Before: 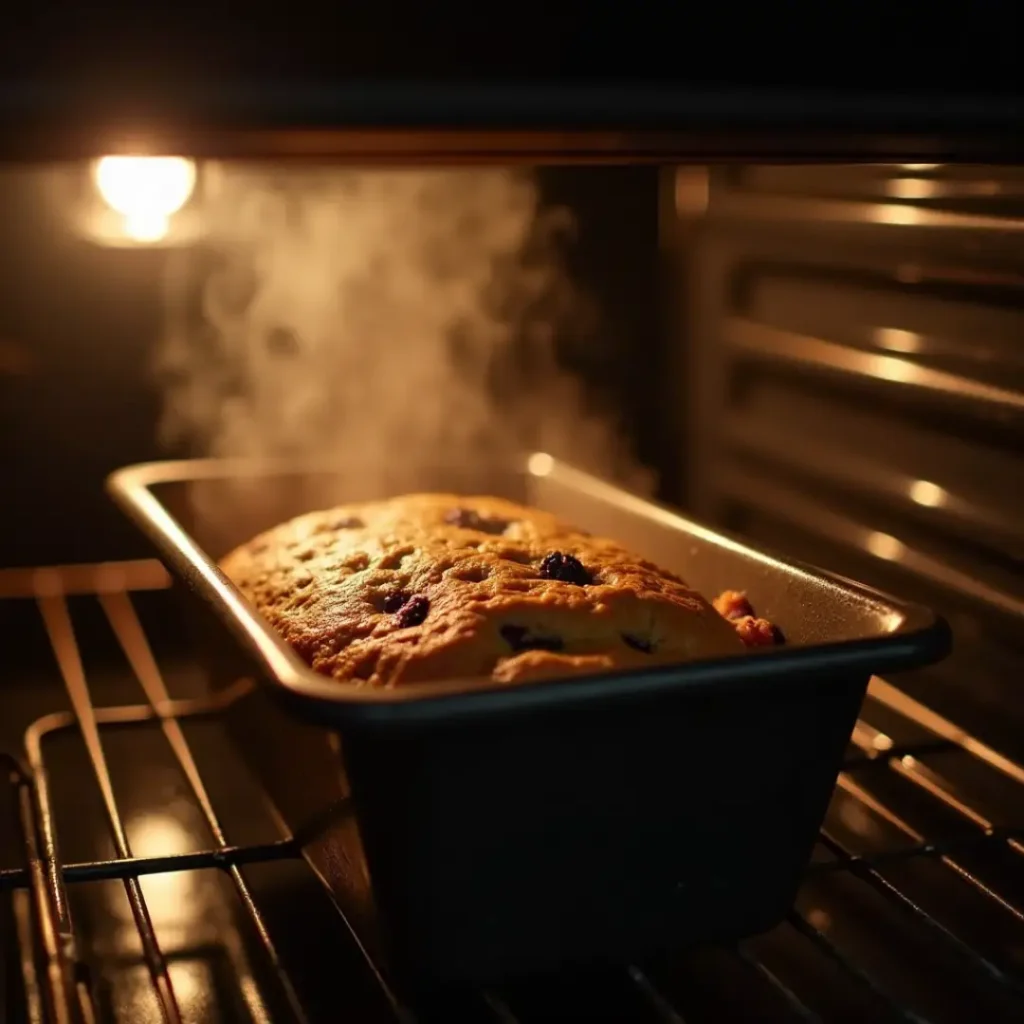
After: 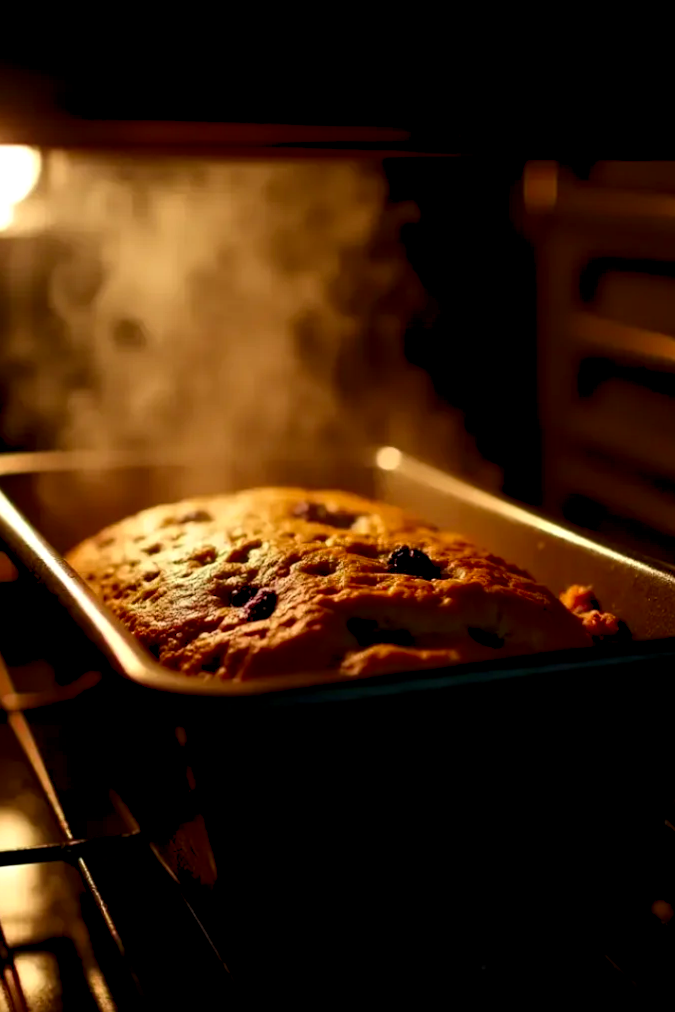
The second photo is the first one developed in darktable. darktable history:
rgb levels: levels [[0.013, 0.434, 0.89], [0, 0.5, 1], [0, 0.5, 1]]
rotate and perspective: rotation 0.174°, lens shift (vertical) 0.013, lens shift (horizontal) 0.019, shear 0.001, automatic cropping original format, crop left 0.007, crop right 0.991, crop top 0.016, crop bottom 0.997
crop and rotate: left 15.055%, right 18.278%
contrast brightness saturation: contrast 0.1, brightness -0.26, saturation 0.14
